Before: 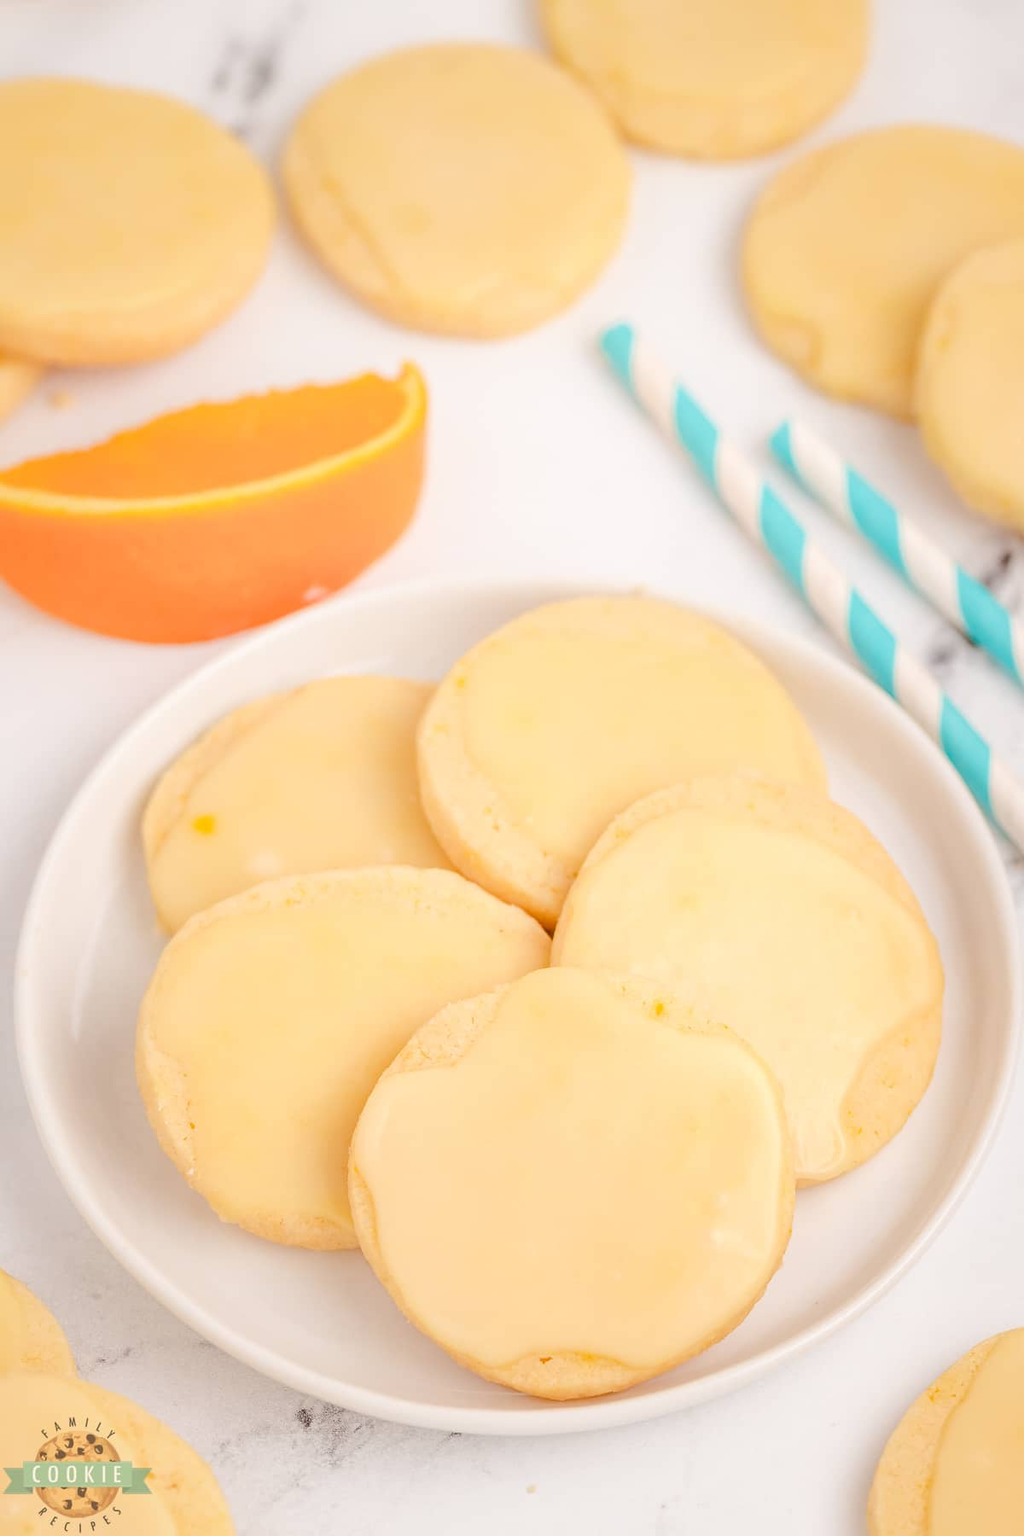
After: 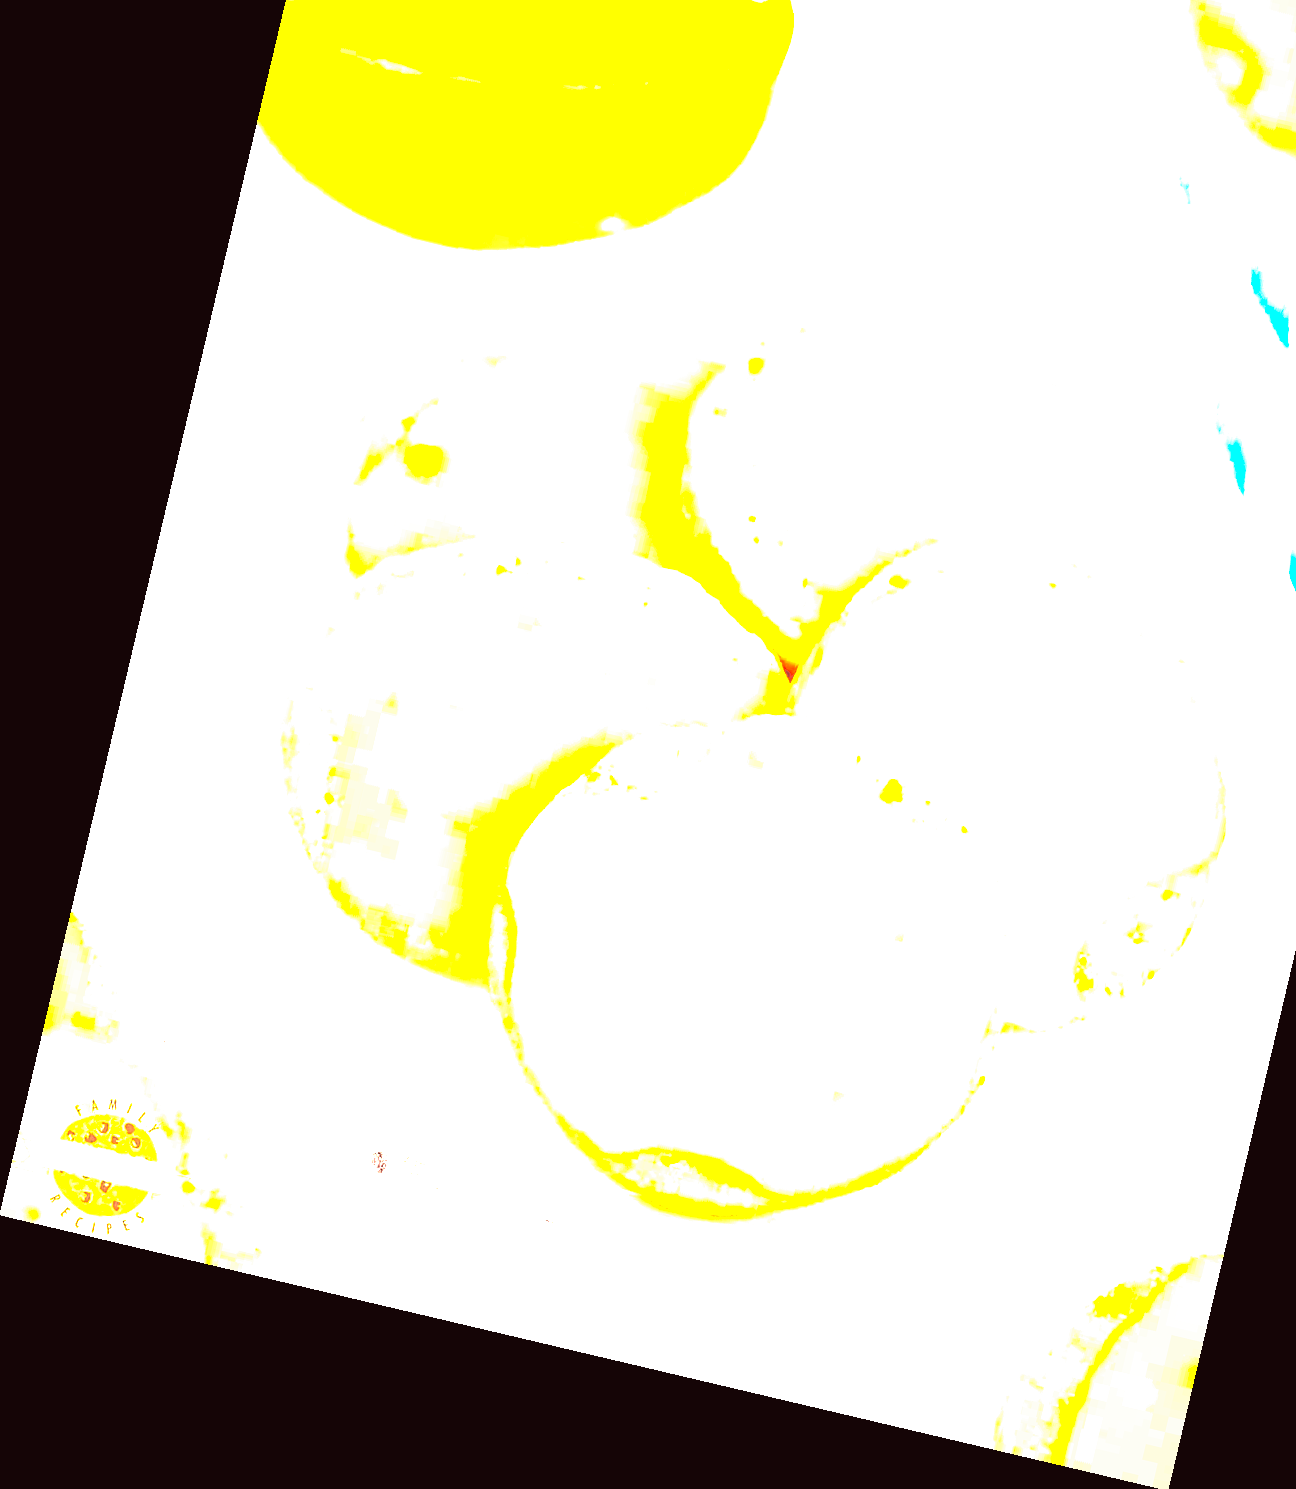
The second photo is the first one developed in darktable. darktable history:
color balance rgb: perceptual saturation grading › global saturation 25%, global vibrance 20%
tone curve: curves: ch0 [(0, 0) (0.003, 0.029) (0.011, 0.034) (0.025, 0.044) (0.044, 0.057) (0.069, 0.07) (0.1, 0.084) (0.136, 0.104) (0.177, 0.127) (0.224, 0.156) (0.277, 0.192) (0.335, 0.236) (0.399, 0.284) (0.468, 0.339) (0.543, 0.393) (0.623, 0.454) (0.709, 0.541) (0.801, 0.65) (0.898, 0.766) (1, 1)], preserve colors none
crop: top 26.531%, right 17.959%
exposure: black level correction 0, exposure 1.9 EV, compensate highlight preservation false
split-toning: highlights › saturation 0, balance -61.83
tone equalizer: -8 EV -0.75 EV, -7 EV -0.7 EV, -6 EV -0.6 EV, -5 EV -0.4 EV, -3 EV 0.4 EV, -2 EV 0.6 EV, -1 EV 0.7 EV, +0 EV 0.75 EV, edges refinement/feathering 500, mask exposure compensation -1.57 EV, preserve details no
rotate and perspective: rotation 13.27°, automatic cropping off
velvia: strength 36.57%
